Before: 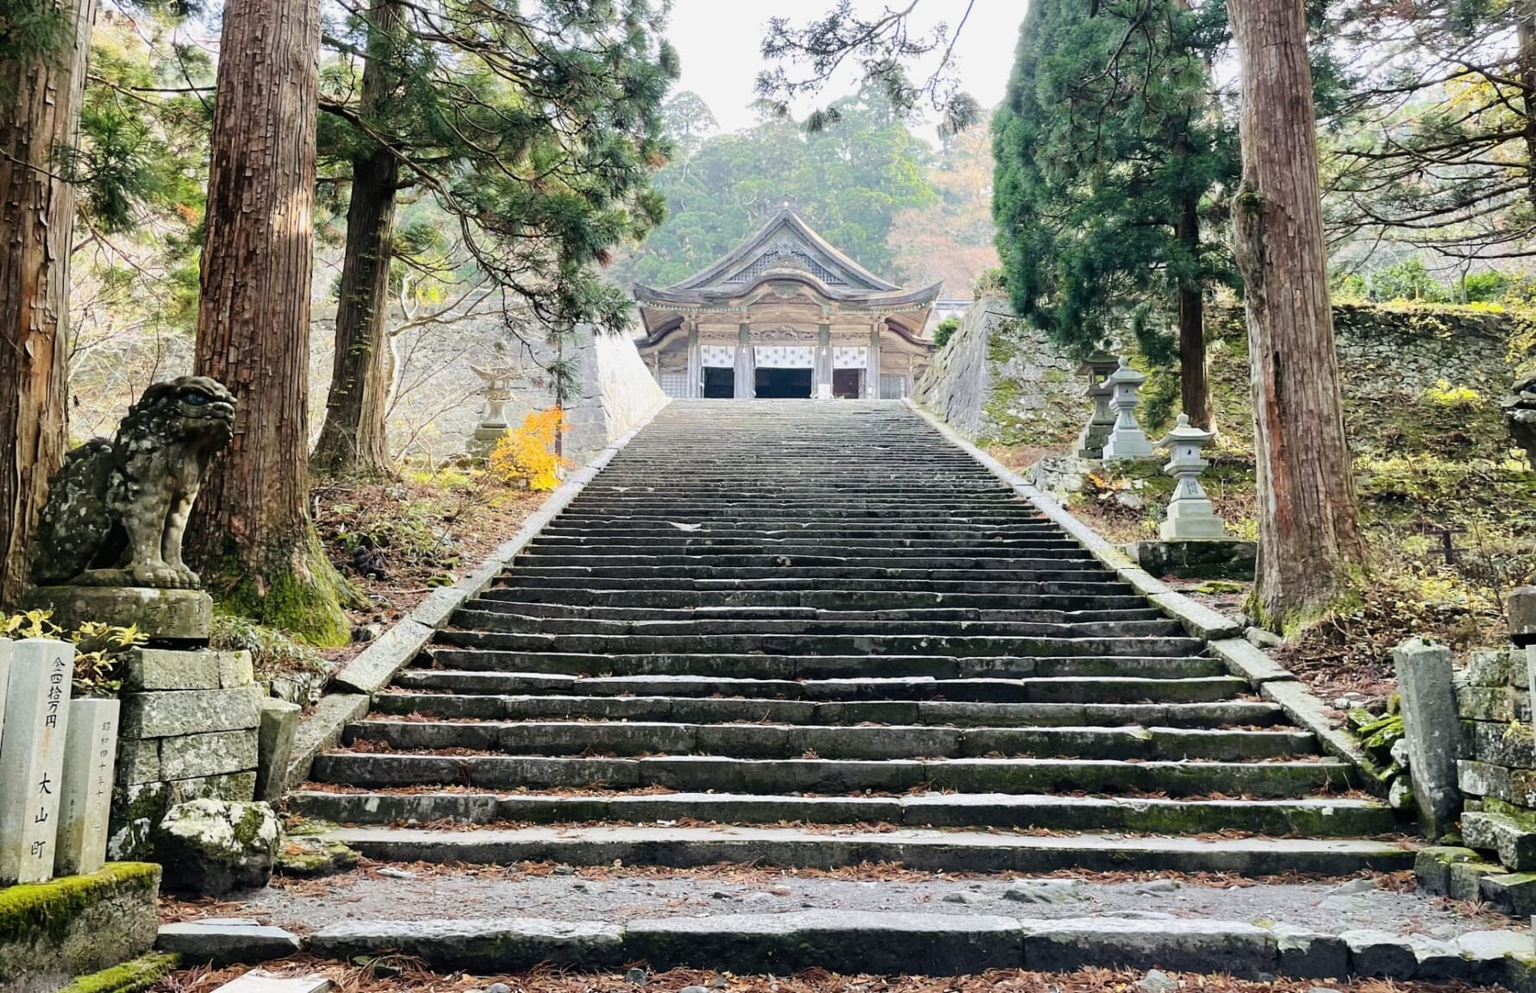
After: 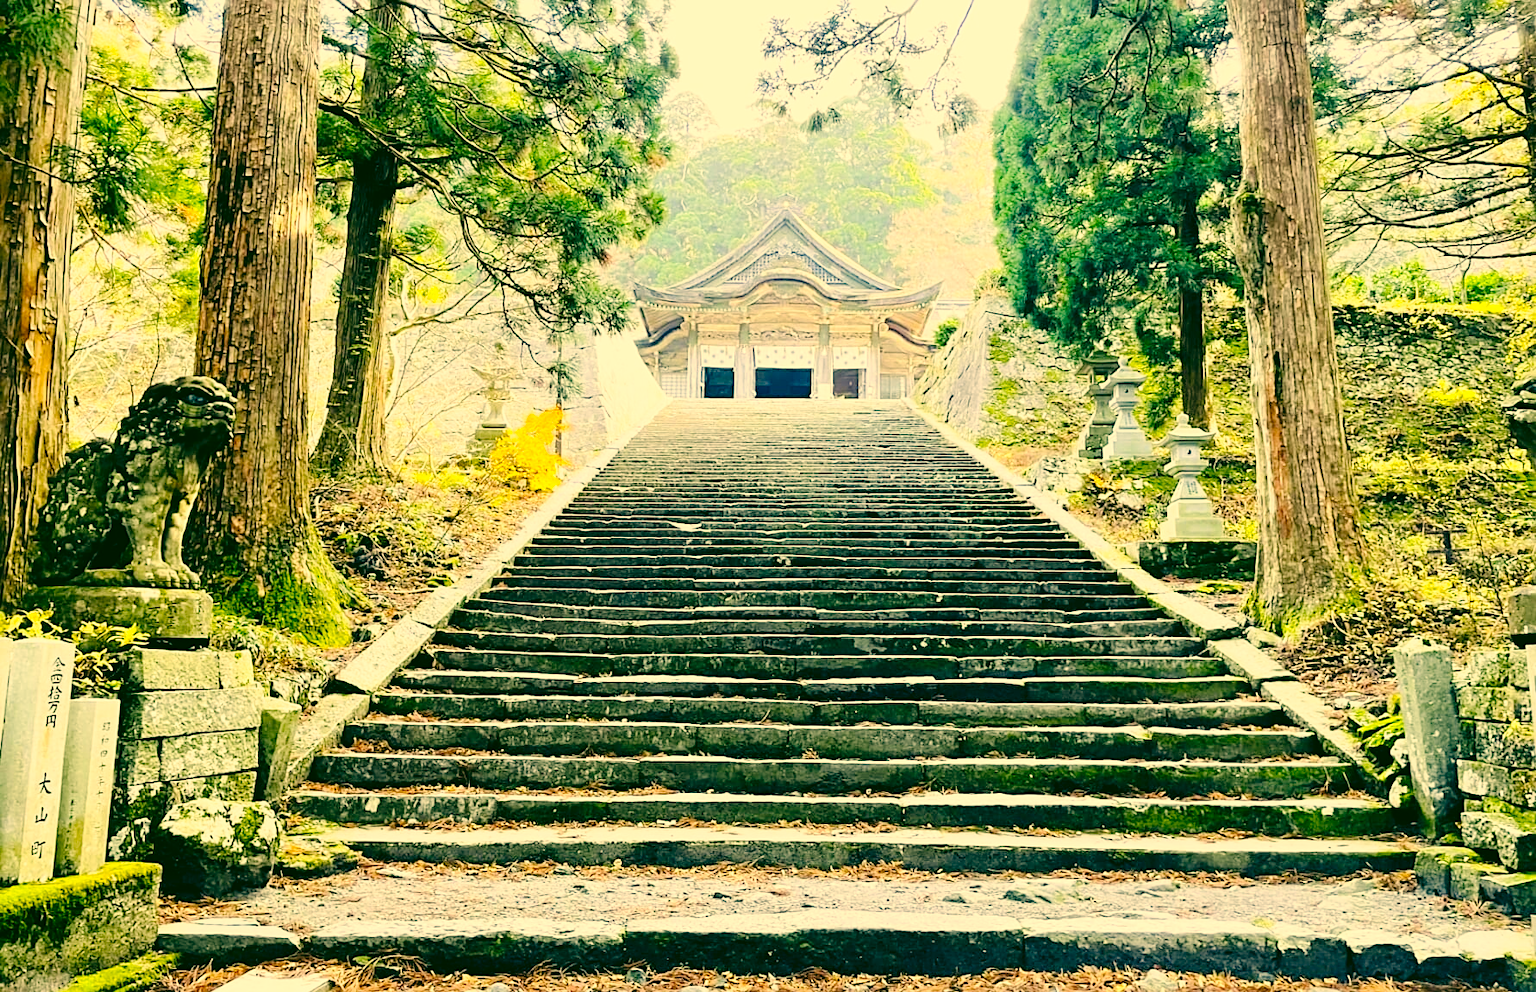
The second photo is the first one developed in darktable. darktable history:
contrast brightness saturation: contrast 0.069, brightness 0.173, saturation 0.405
exposure: black level correction -0.003, exposure 0.044 EV, compensate highlight preservation false
sharpen: on, module defaults
color correction: highlights a* 5.65, highlights b* 32.9, shadows a* -26.65, shadows b* 4.04
tone curve: curves: ch0 [(0, 0) (0.003, 0.003) (0.011, 0.005) (0.025, 0.008) (0.044, 0.012) (0.069, 0.02) (0.1, 0.031) (0.136, 0.047) (0.177, 0.088) (0.224, 0.141) (0.277, 0.222) (0.335, 0.32) (0.399, 0.425) (0.468, 0.524) (0.543, 0.623) (0.623, 0.716) (0.709, 0.796) (0.801, 0.88) (0.898, 0.959) (1, 1)], preserve colors none
